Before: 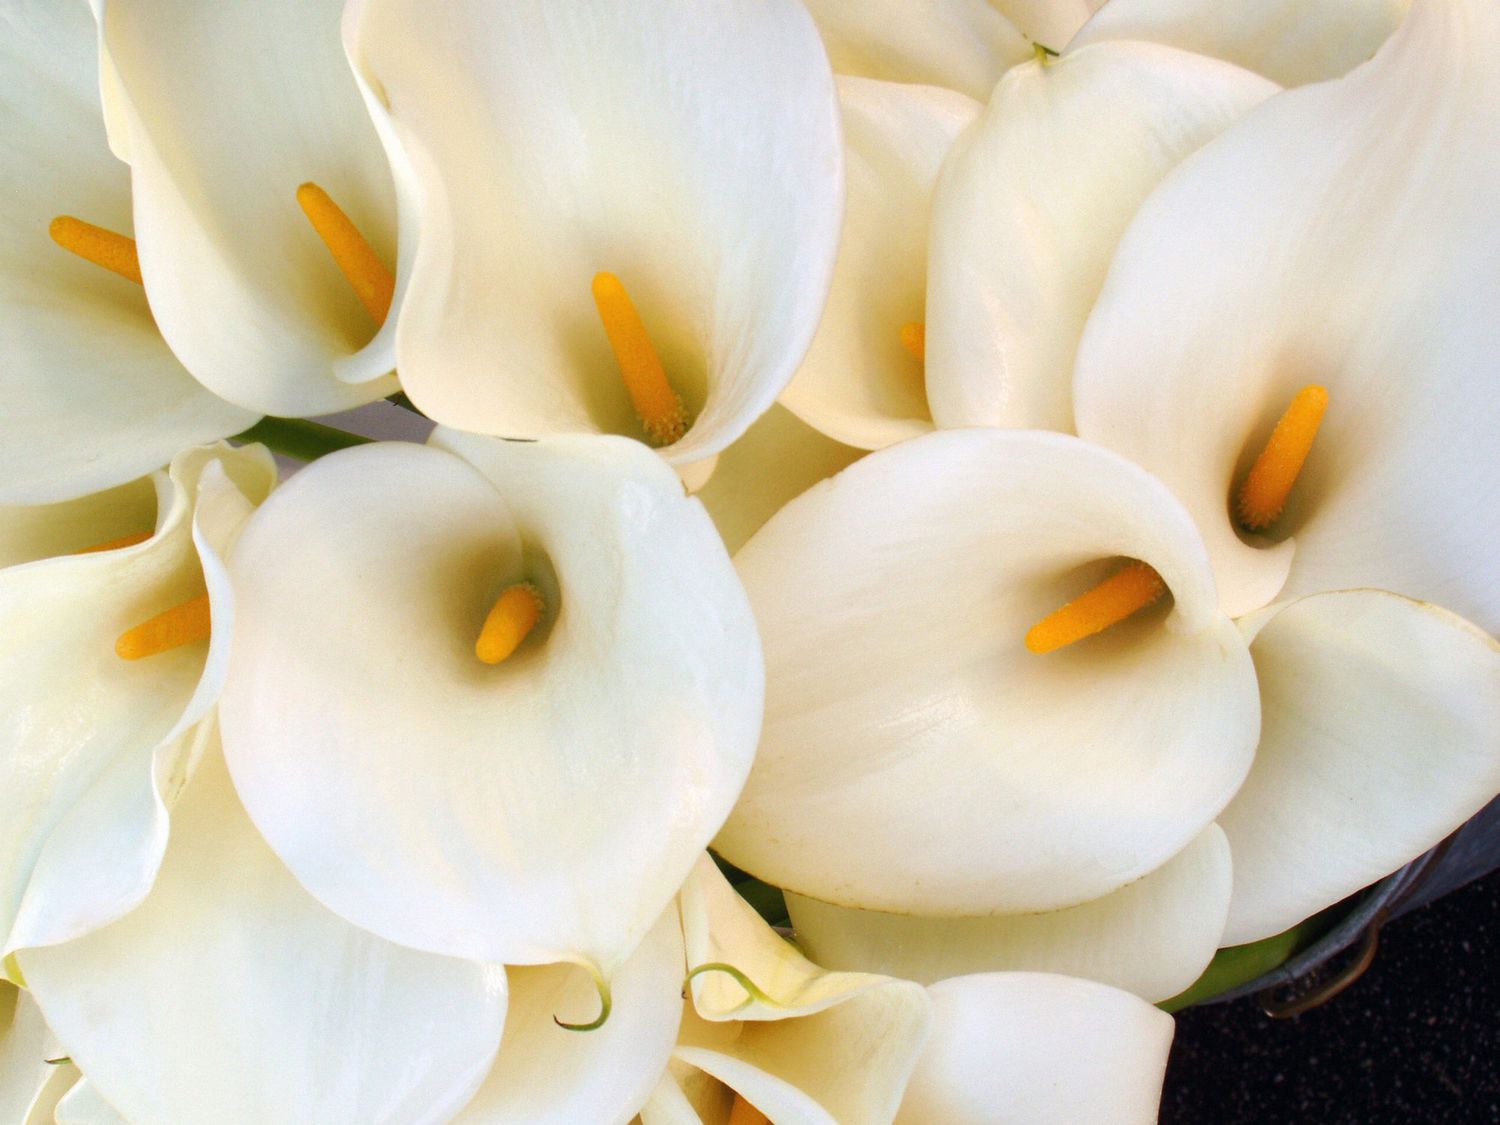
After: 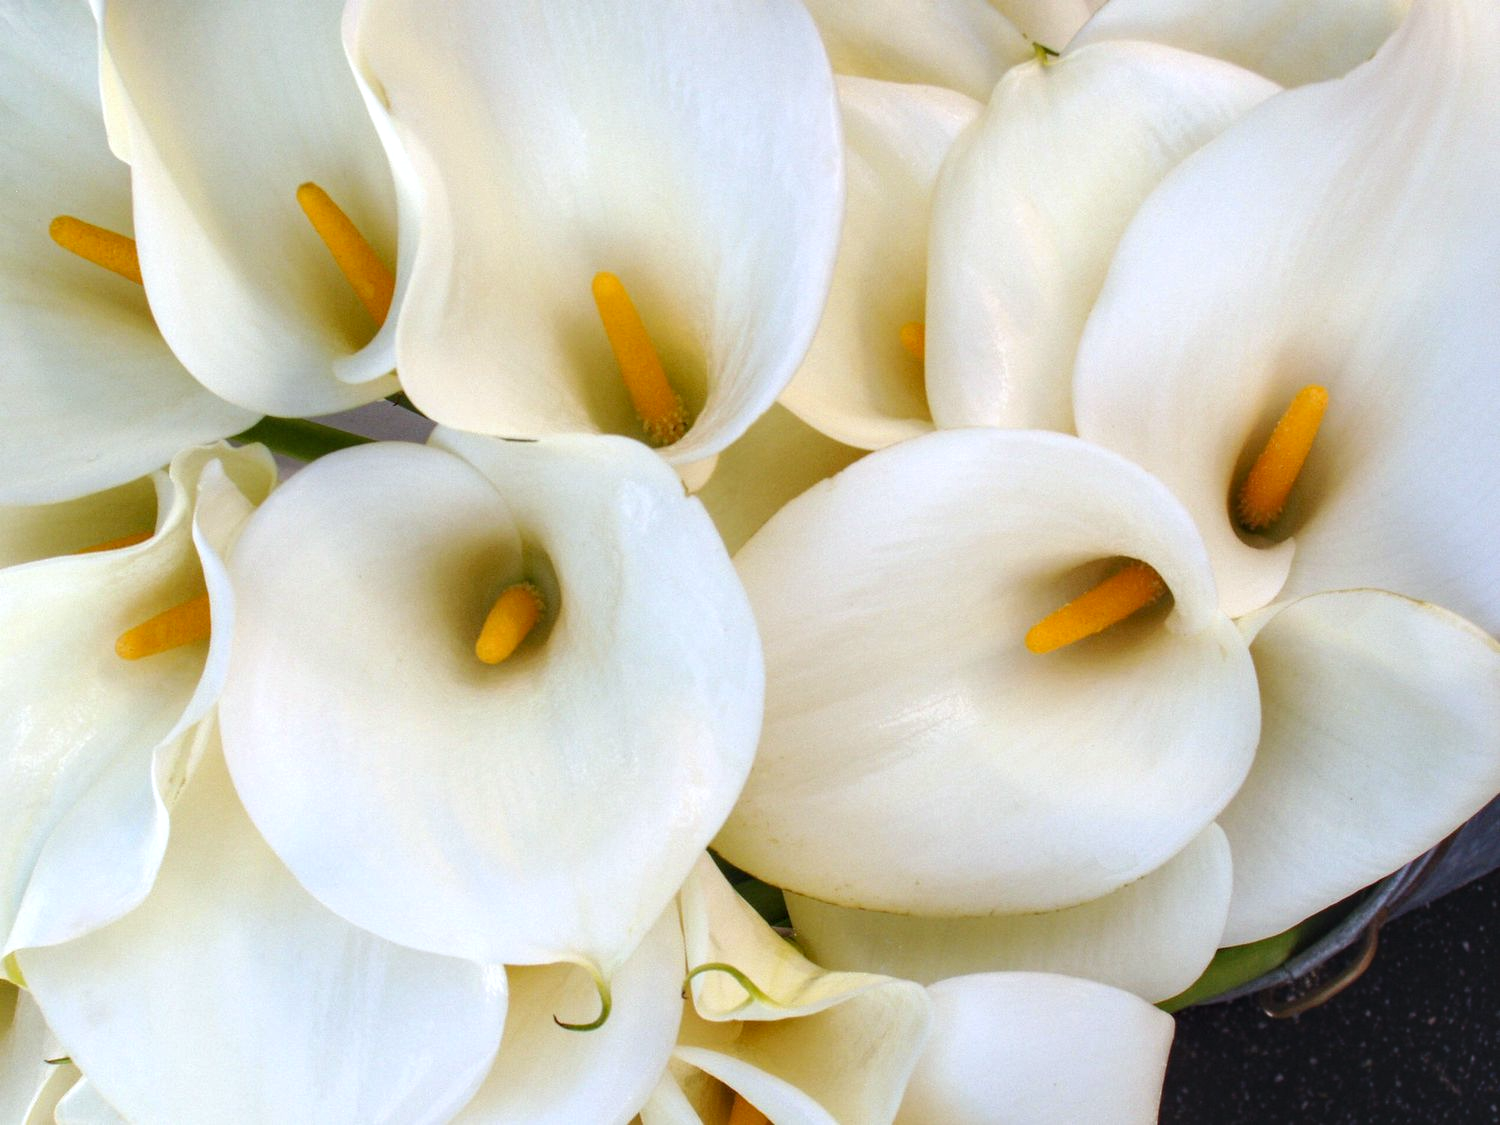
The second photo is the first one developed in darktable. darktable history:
local contrast: detail 130%
white balance: red 0.967, blue 1.049
base curve: curves: ch0 [(0, 0) (0.283, 0.295) (1, 1)], preserve colors none
